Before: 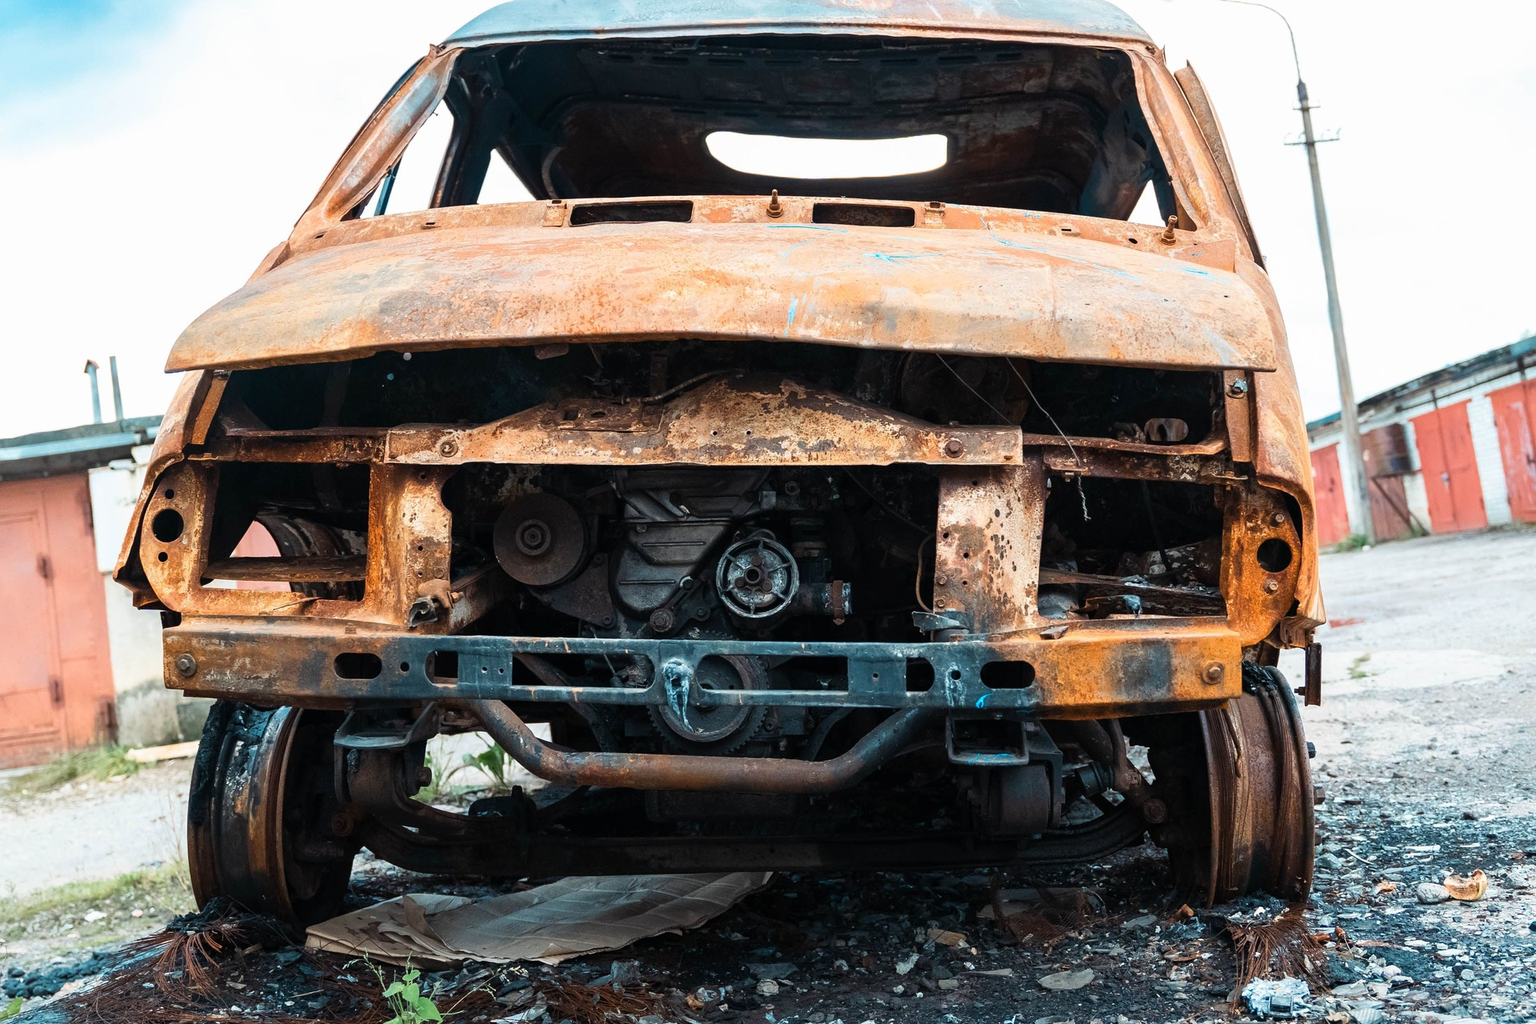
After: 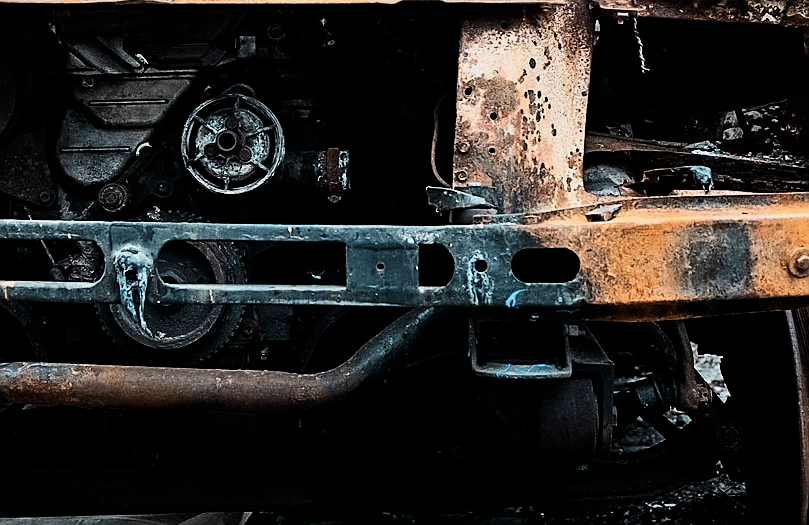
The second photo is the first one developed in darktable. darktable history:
sharpen: radius 1.4, amount 1.25, threshold 0.7
crop: left 37.221%, top 45.169%, right 20.63%, bottom 13.777%
contrast brightness saturation: contrast 0.11, saturation -0.17
filmic rgb: hardness 4.17, contrast 1.364, color science v6 (2022)
